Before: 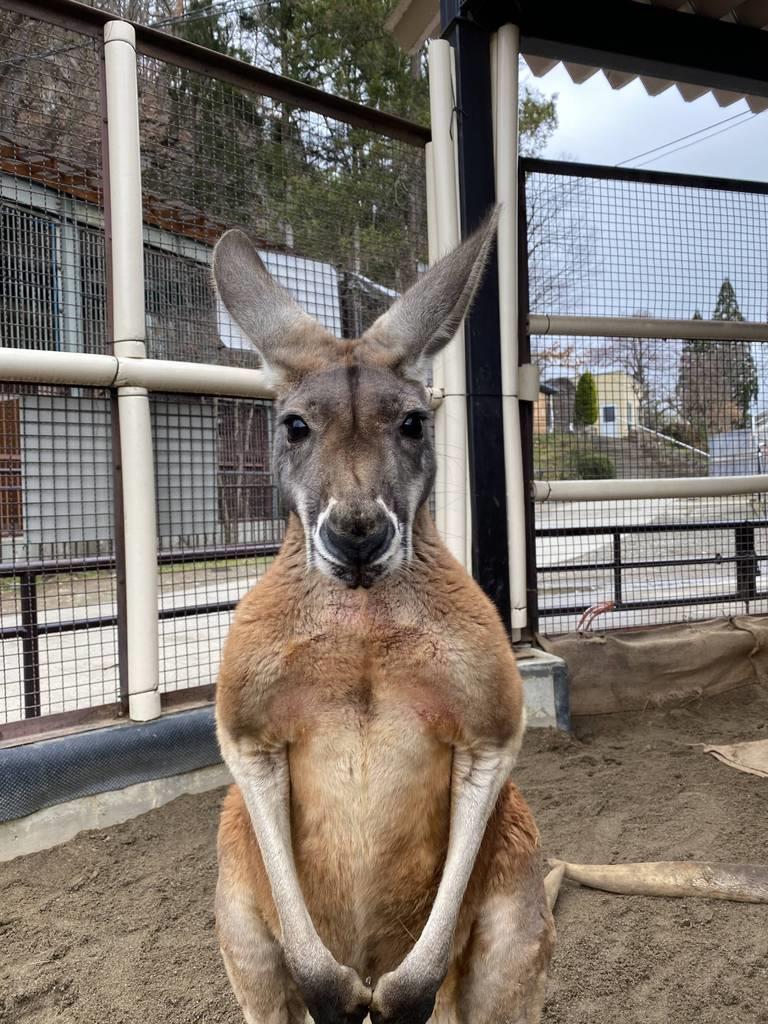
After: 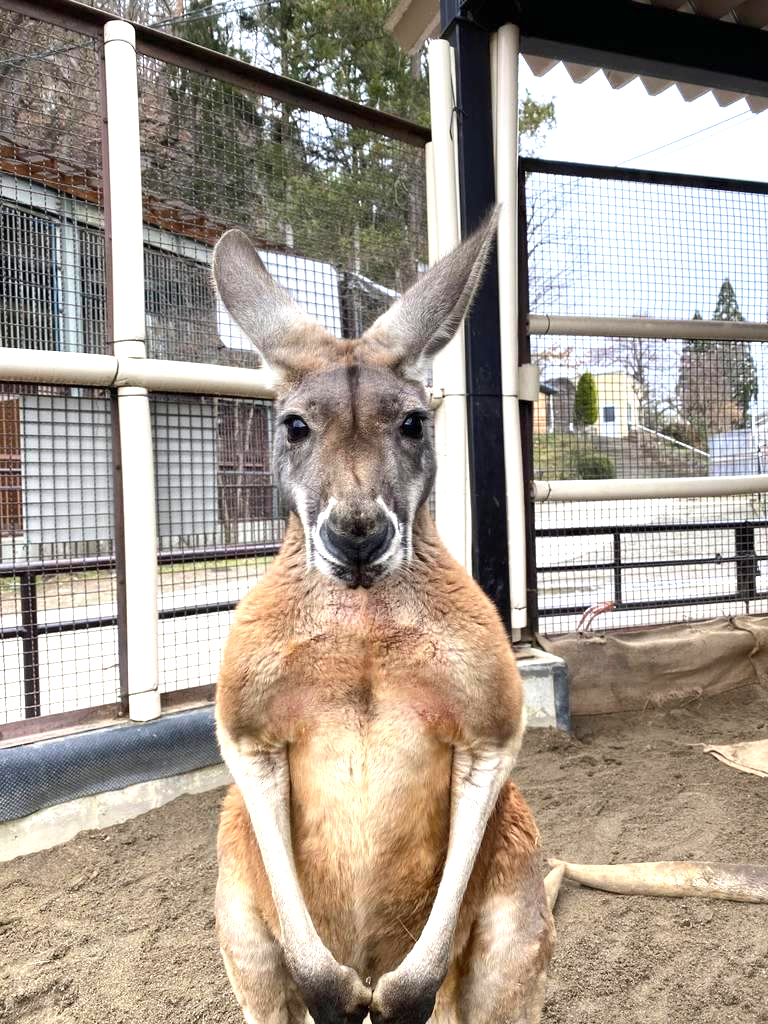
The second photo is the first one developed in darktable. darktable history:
exposure: exposure 0.99 EV, compensate highlight preservation false
